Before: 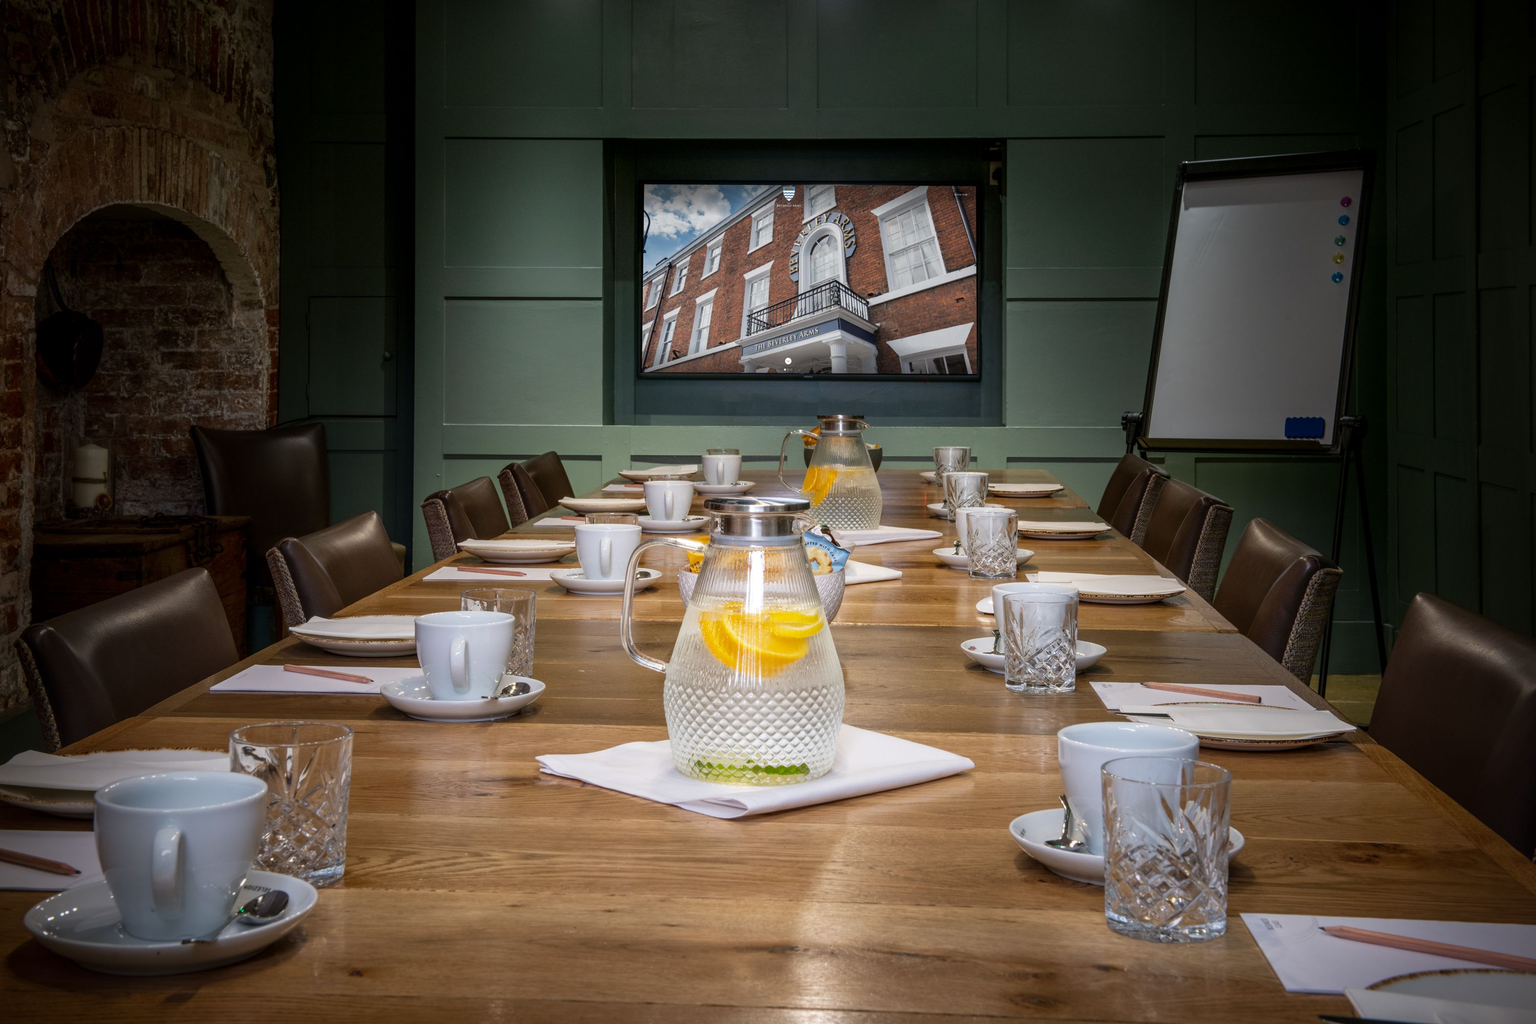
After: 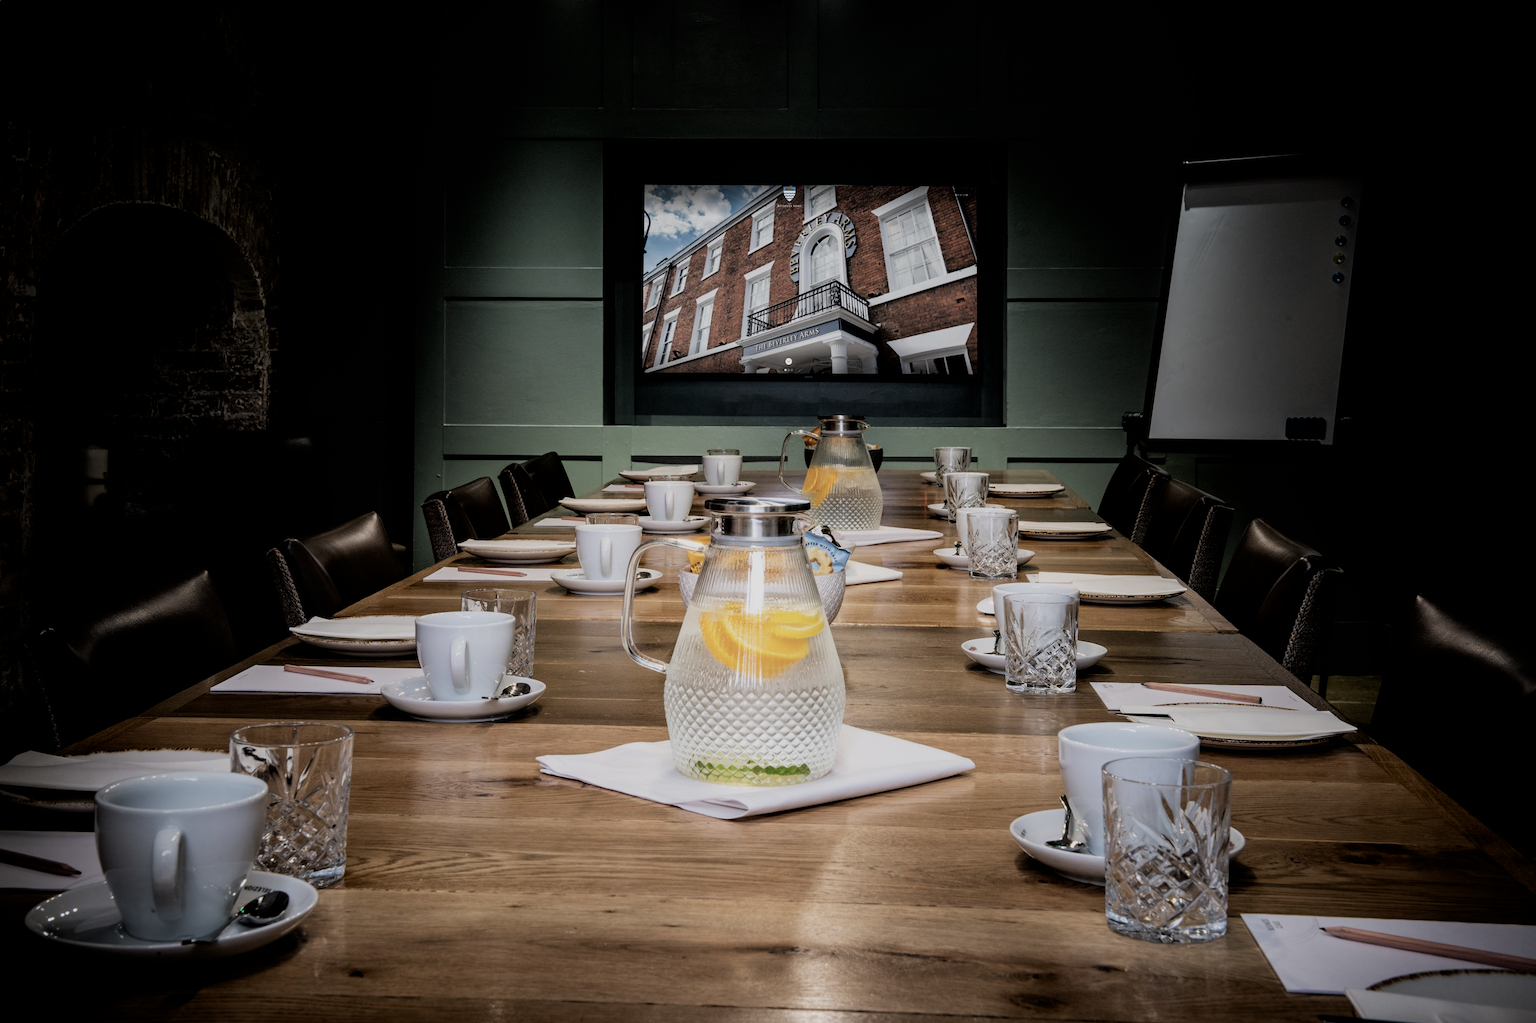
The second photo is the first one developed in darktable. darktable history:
exposure: black level correction 0.009, exposure -0.159 EV, compensate highlight preservation false
filmic rgb: black relative exposure -5 EV, hardness 2.88, contrast 1.3
color balance: input saturation 80.07%
